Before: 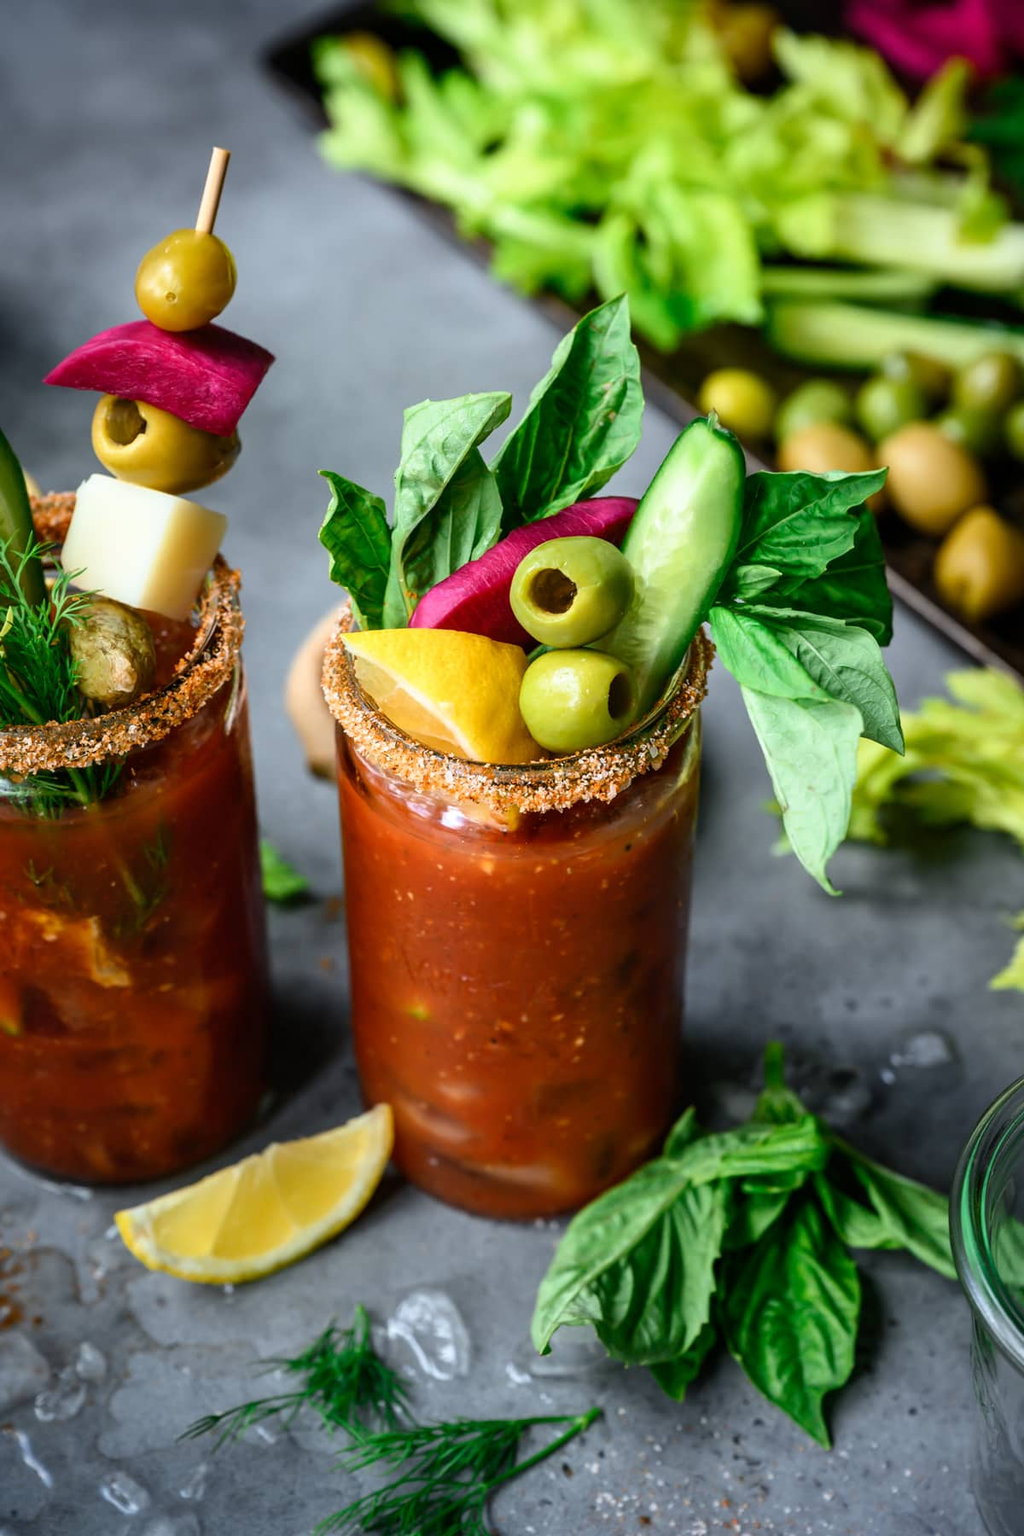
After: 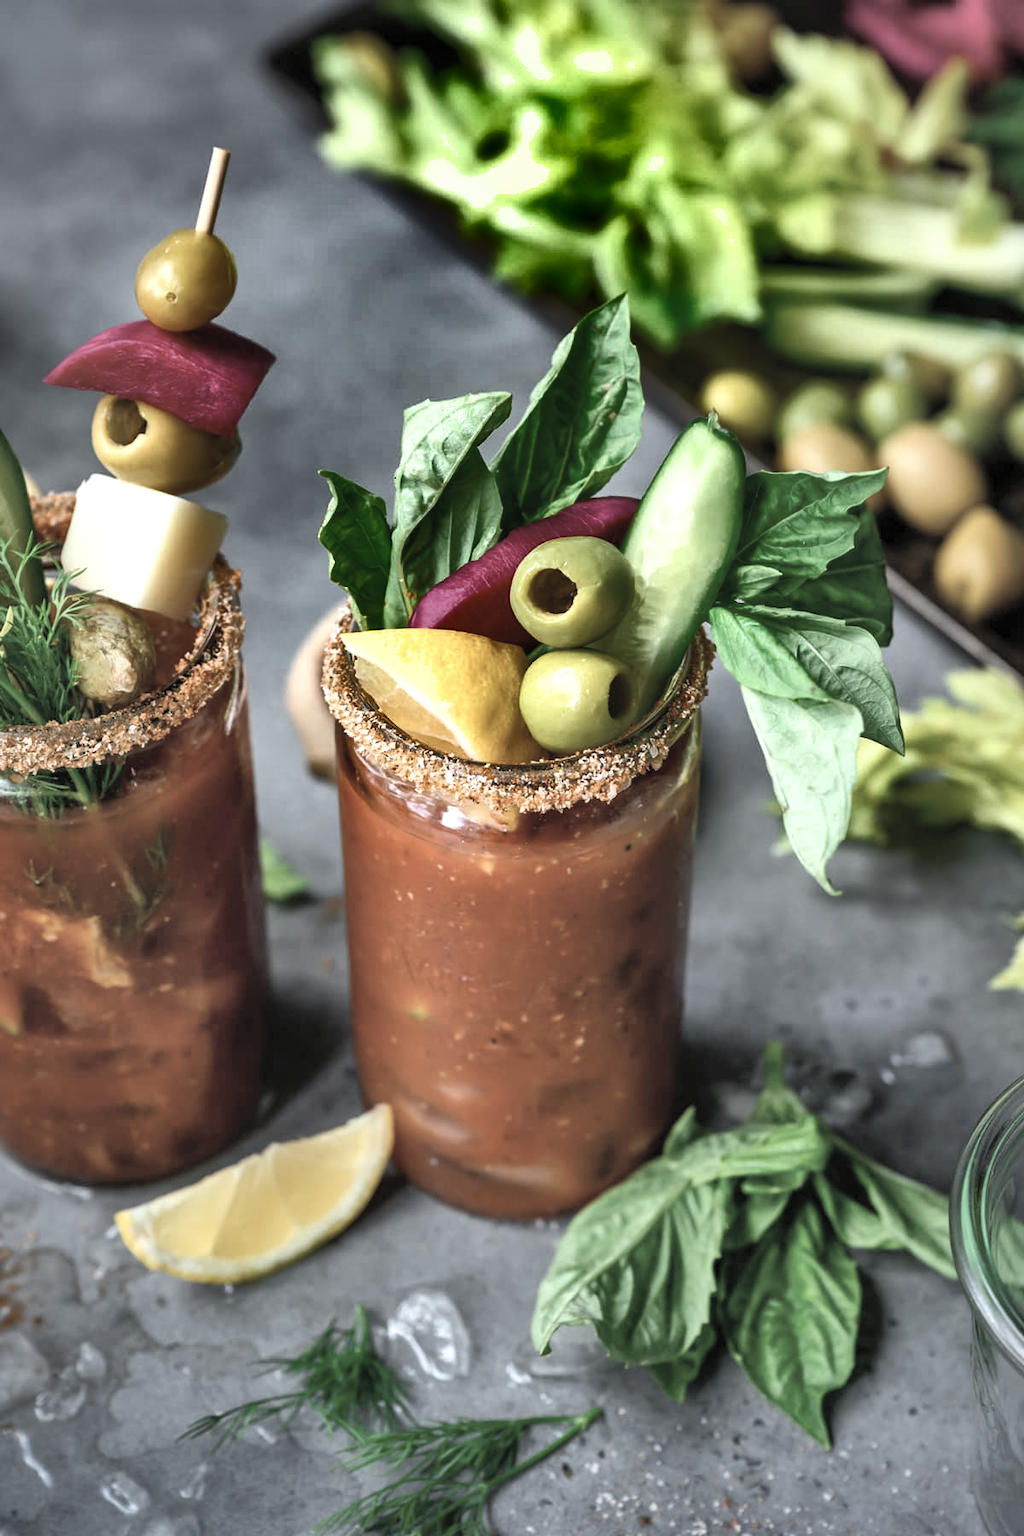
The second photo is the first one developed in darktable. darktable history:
shadows and highlights: radius 123.56, shadows 99.56, white point adjustment -3.18, highlights -99.22, soften with gaussian
tone equalizer: -8 EV -0.436 EV, -7 EV -0.376 EV, -6 EV -0.363 EV, -5 EV -0.21 EV, -3 EV 0.246 EV, -2 EV 0.315 EV, -1 EV 0.414 EV, +0 EV 0.437 EV, smoothing diameter 24.89%, edges refinement/feathering 7.67, preserve details guided filter
contrast brightness saturation: brightness 0.189, saturation -0.507
